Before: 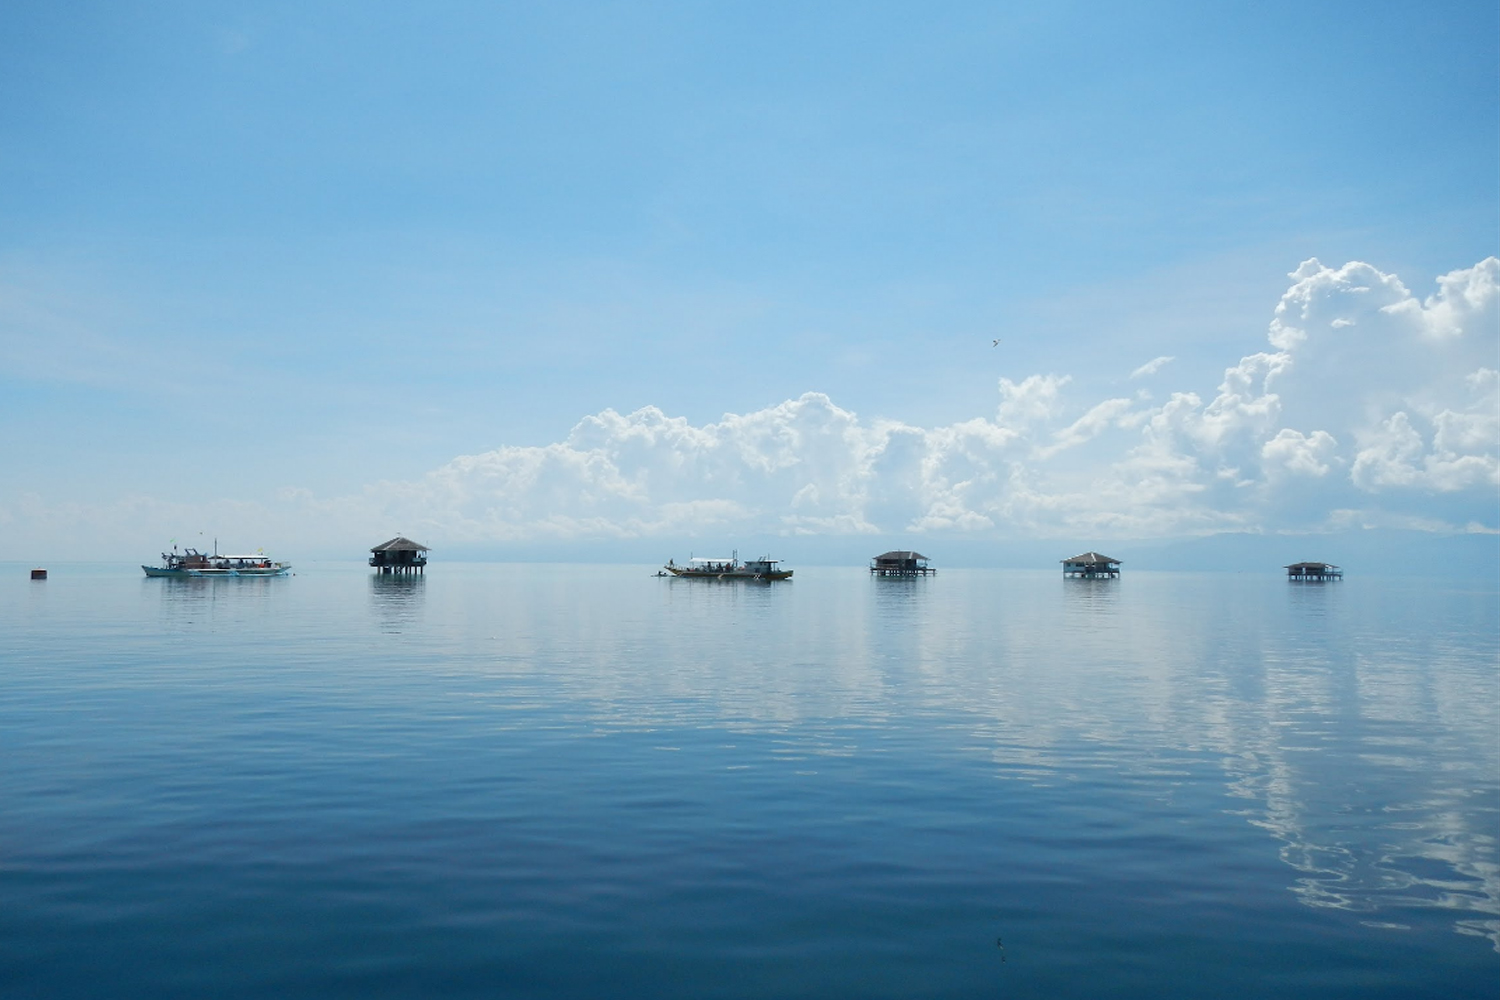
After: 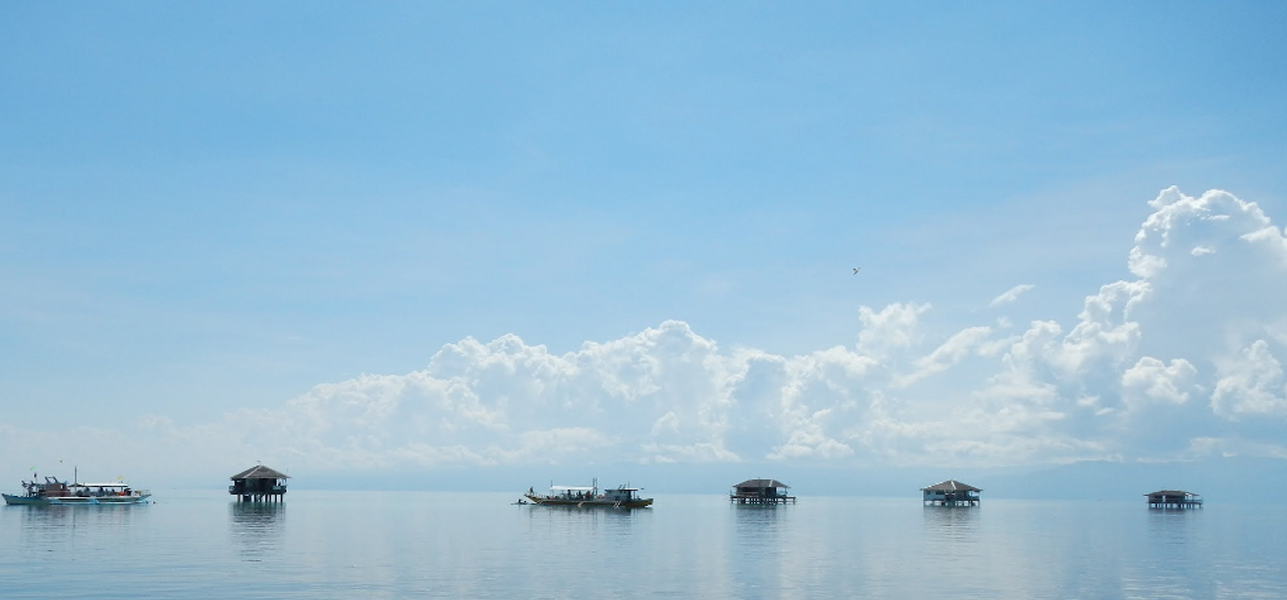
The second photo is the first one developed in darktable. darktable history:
crop and rotate: left 9.344%, top 7.29%, right 4.84%, bottom 32.662%
